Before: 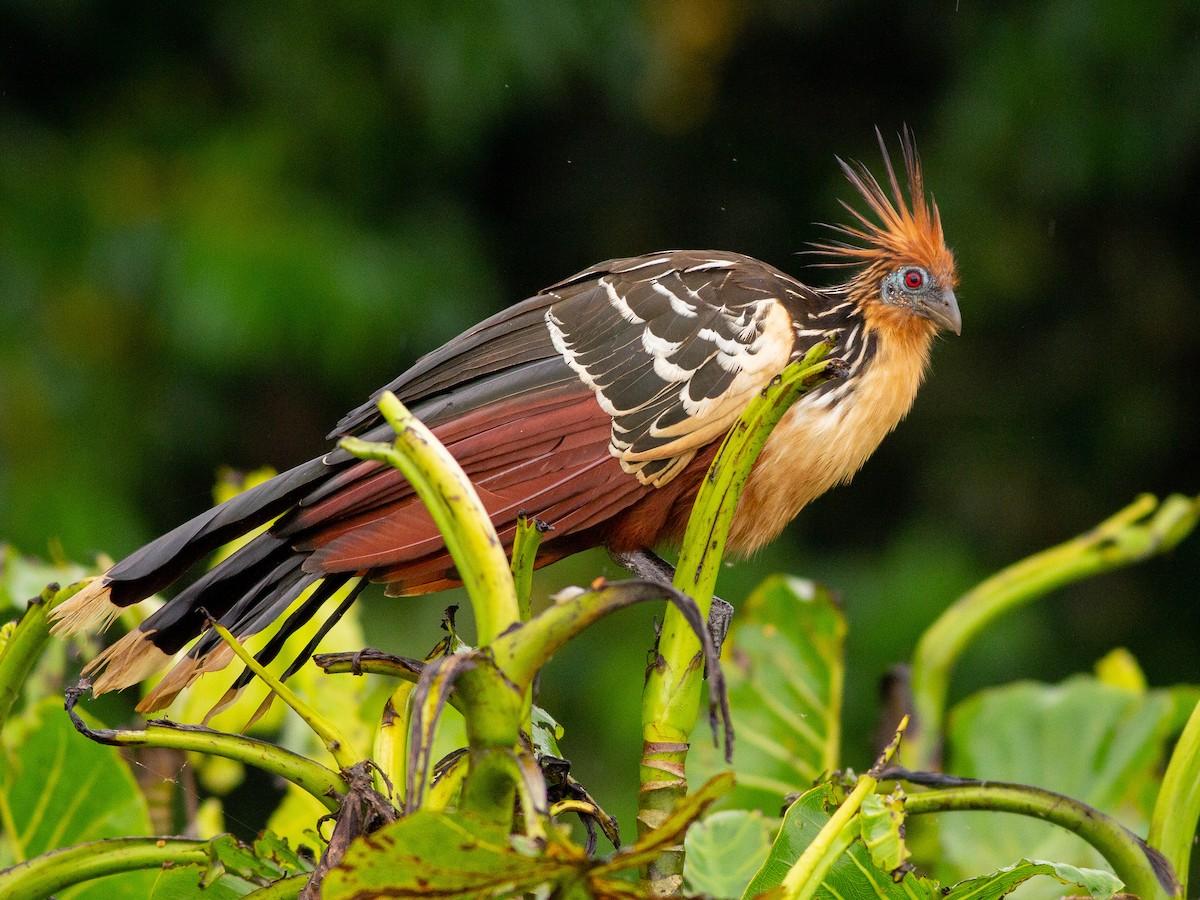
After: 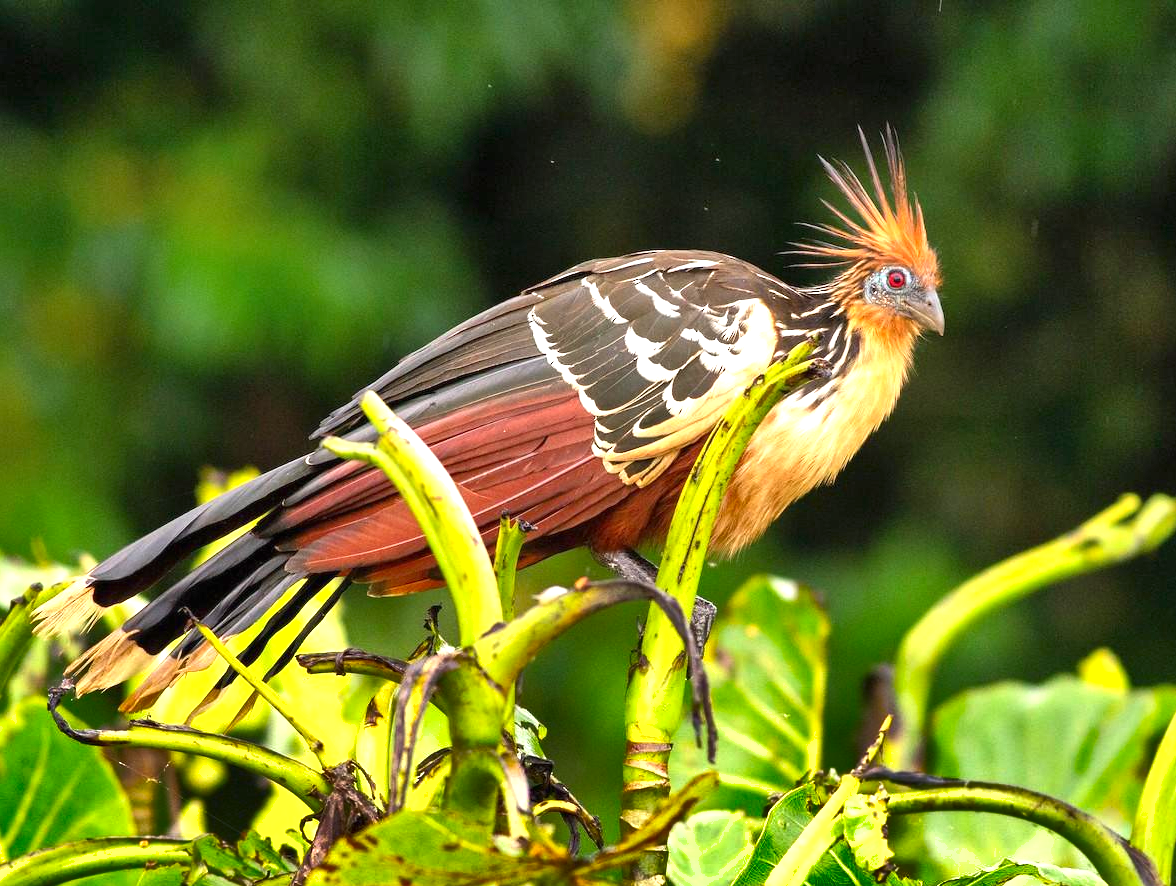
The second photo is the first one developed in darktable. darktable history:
crop and rotate: left 1.451%, right 0.508%, bottom 1.491%
shadows and highlights: white point adjustment -3.64, highlights -63.34, soften with gaussian
exposure: black level correction 0, exposure 1.199 EV, compensate highlight preservation false
